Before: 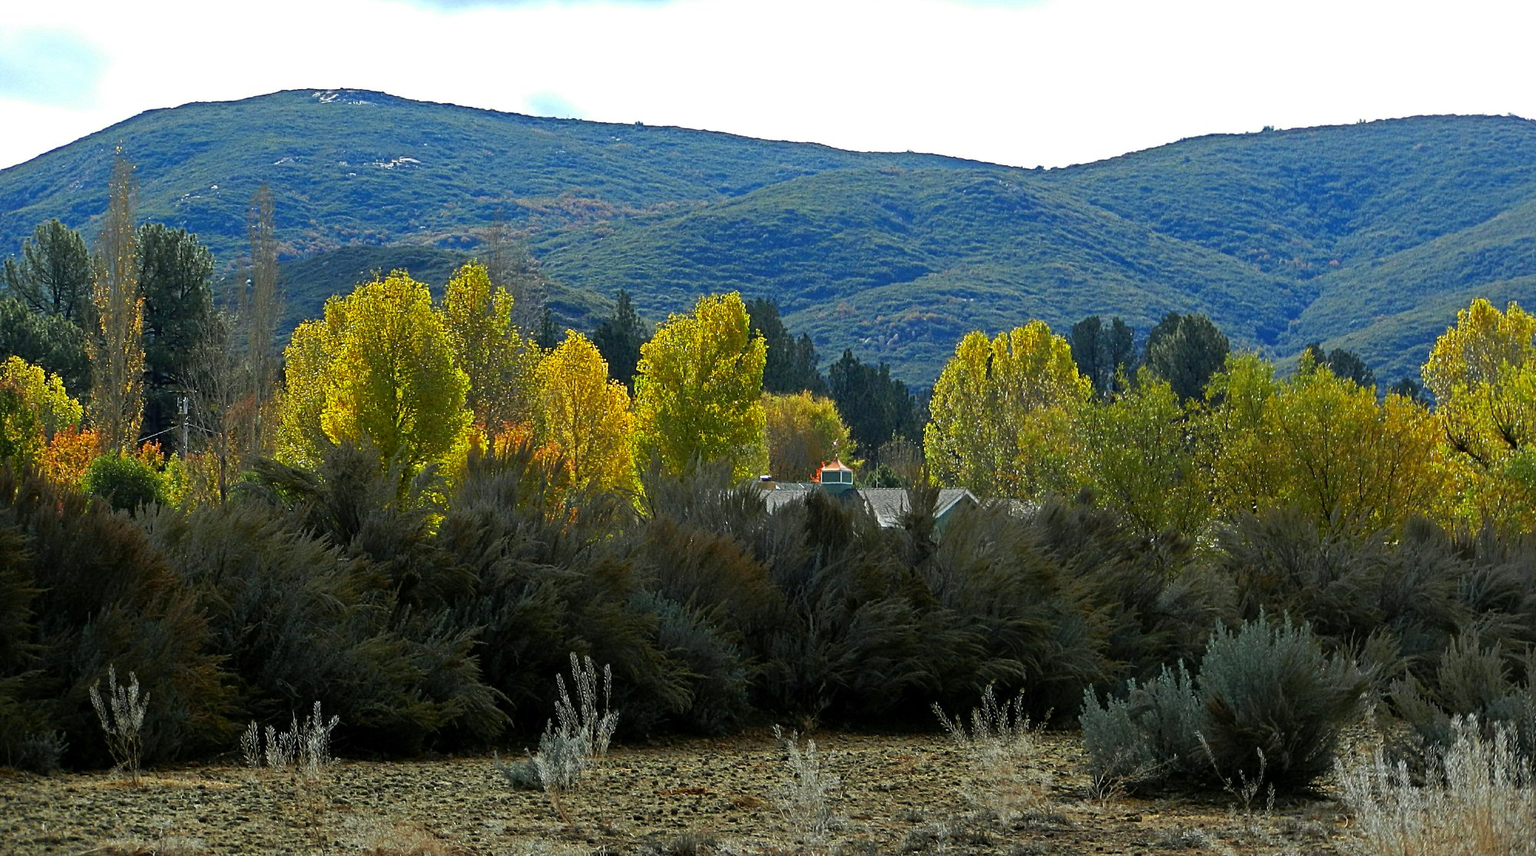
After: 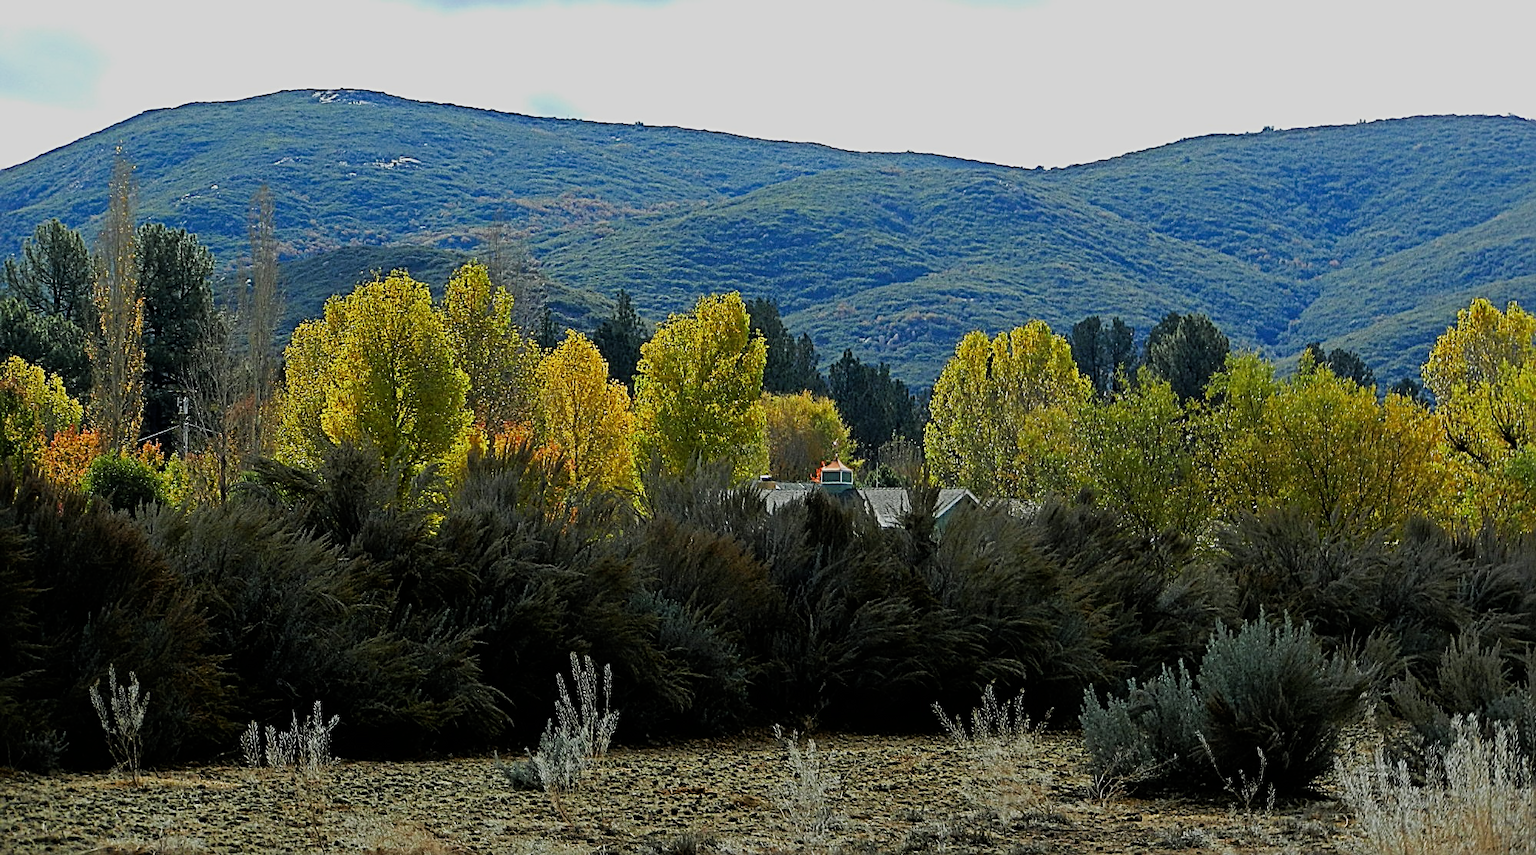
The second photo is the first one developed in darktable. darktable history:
filmic rgb: black relative exposure -7.65 EV, white relative exposure 4.56 EV, hardness 3.61
sharpen: radius 2.757
